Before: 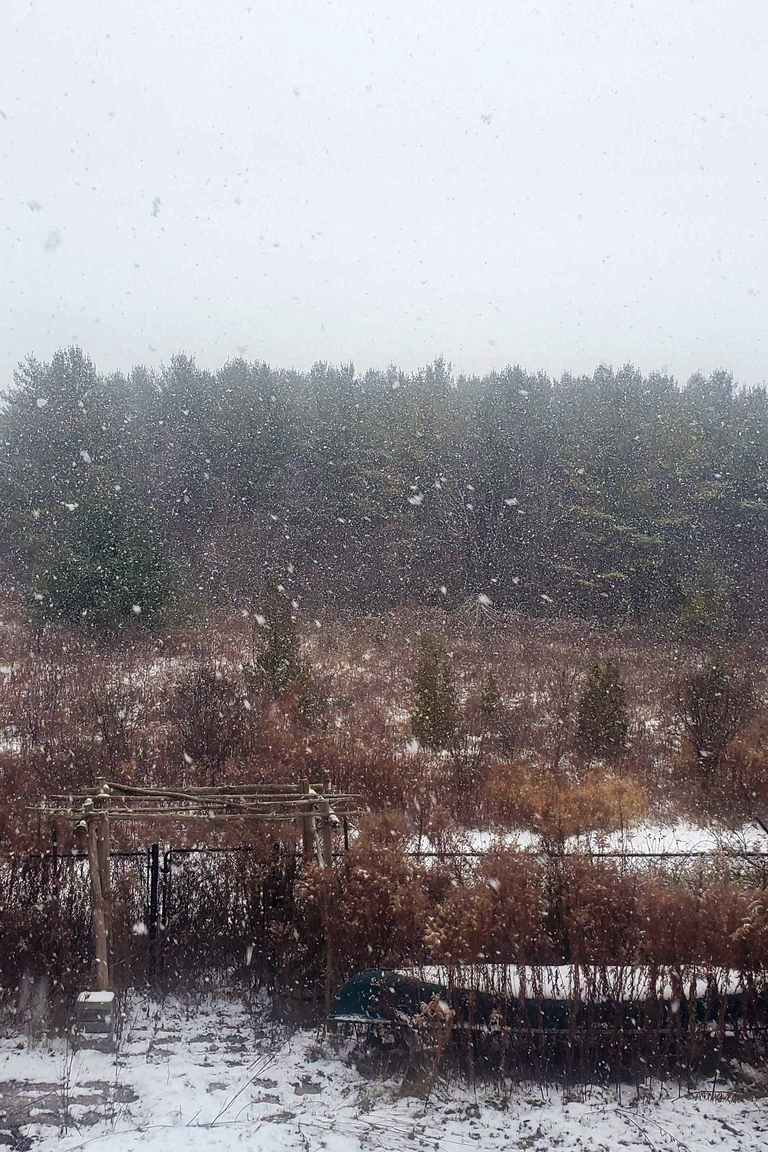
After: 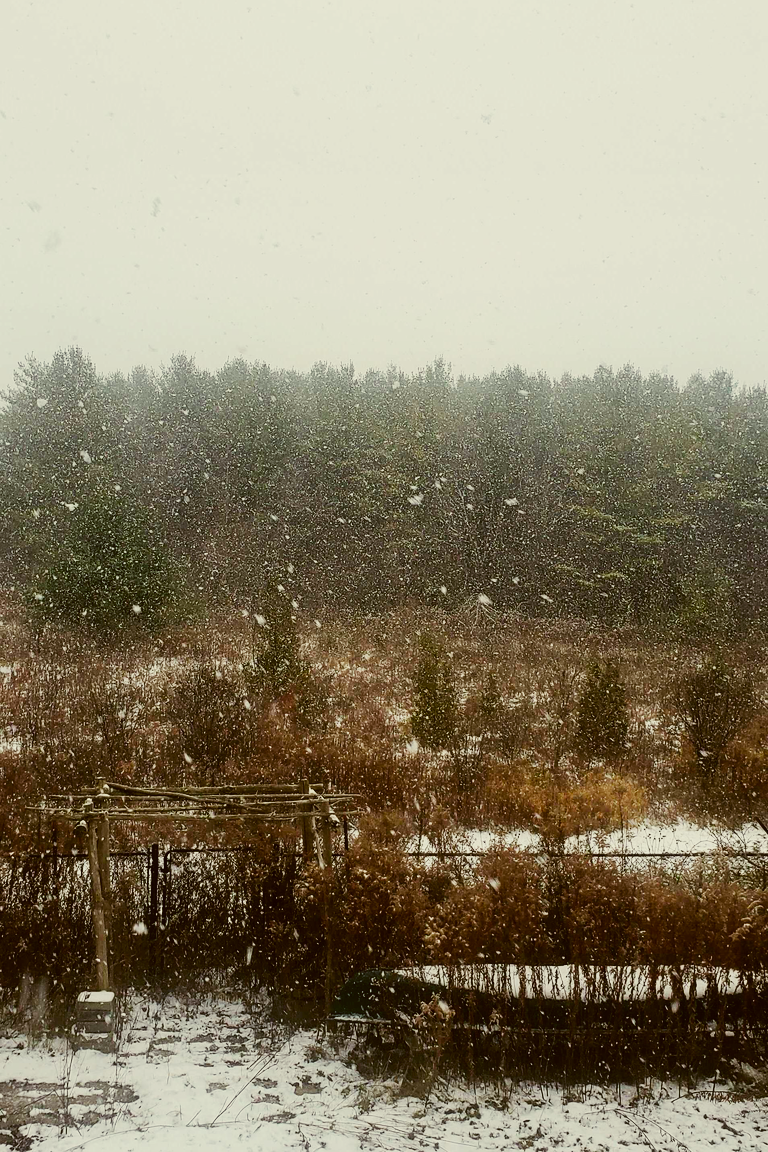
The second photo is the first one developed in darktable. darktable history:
sigmoid: contrast 1.7, skew 0.1, preserve hue 0%, red attenuation 0.1, red rotation 0.035, green attenuation 0.1, green rotation -0.017, blue attenuation 0.15, blue rotation -0.052, base primaries Rec2020
color correction: highlights a* -1.43, highlights b* 10.12, shadows a* 0.395, shadows b* 19.35
color balance: lift [1.004, 1.002, 1.002, 0.998], gamma [1, 1.007, 1.002, 0.993], gain [1, 0.977, 1.013, 1.023], contrast -3.64%
